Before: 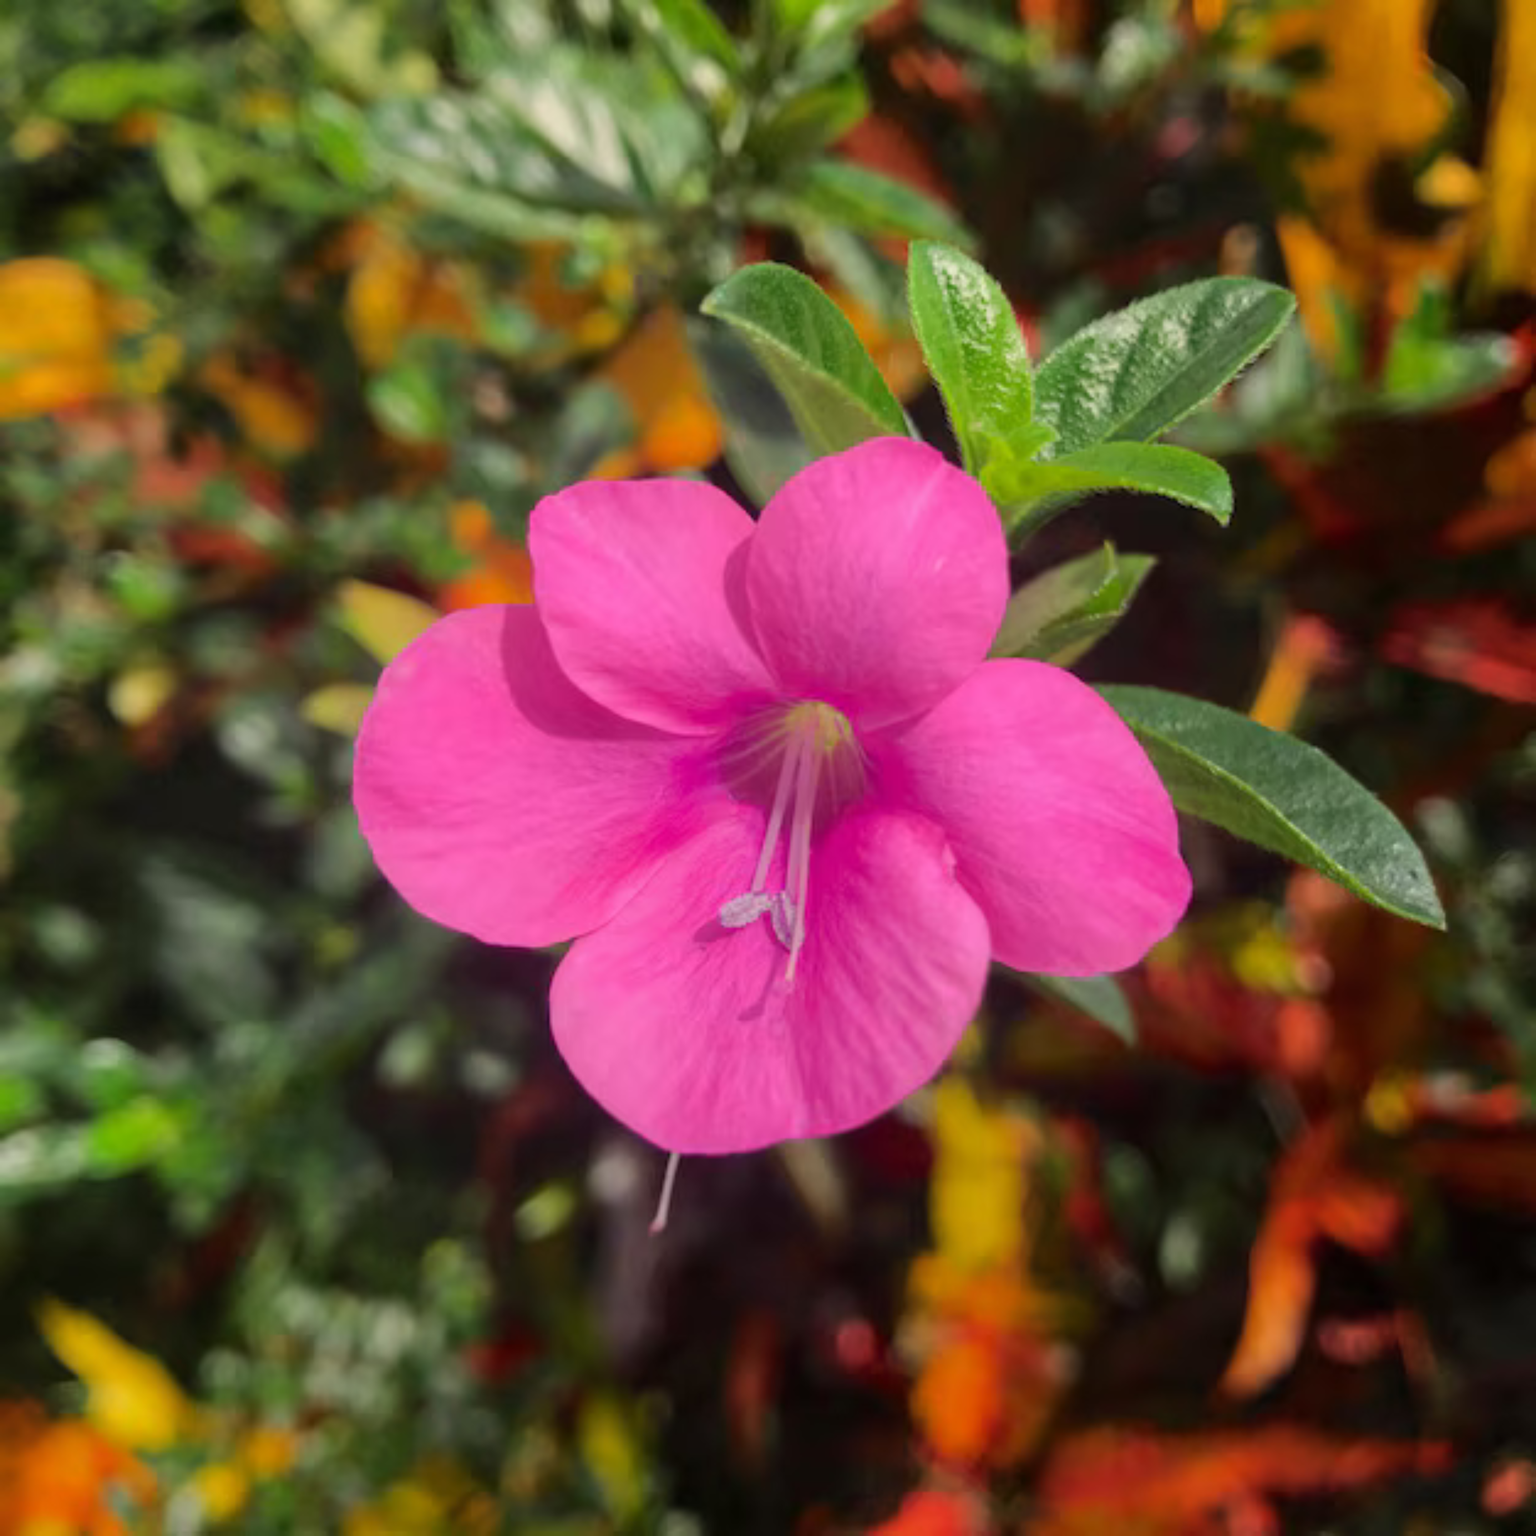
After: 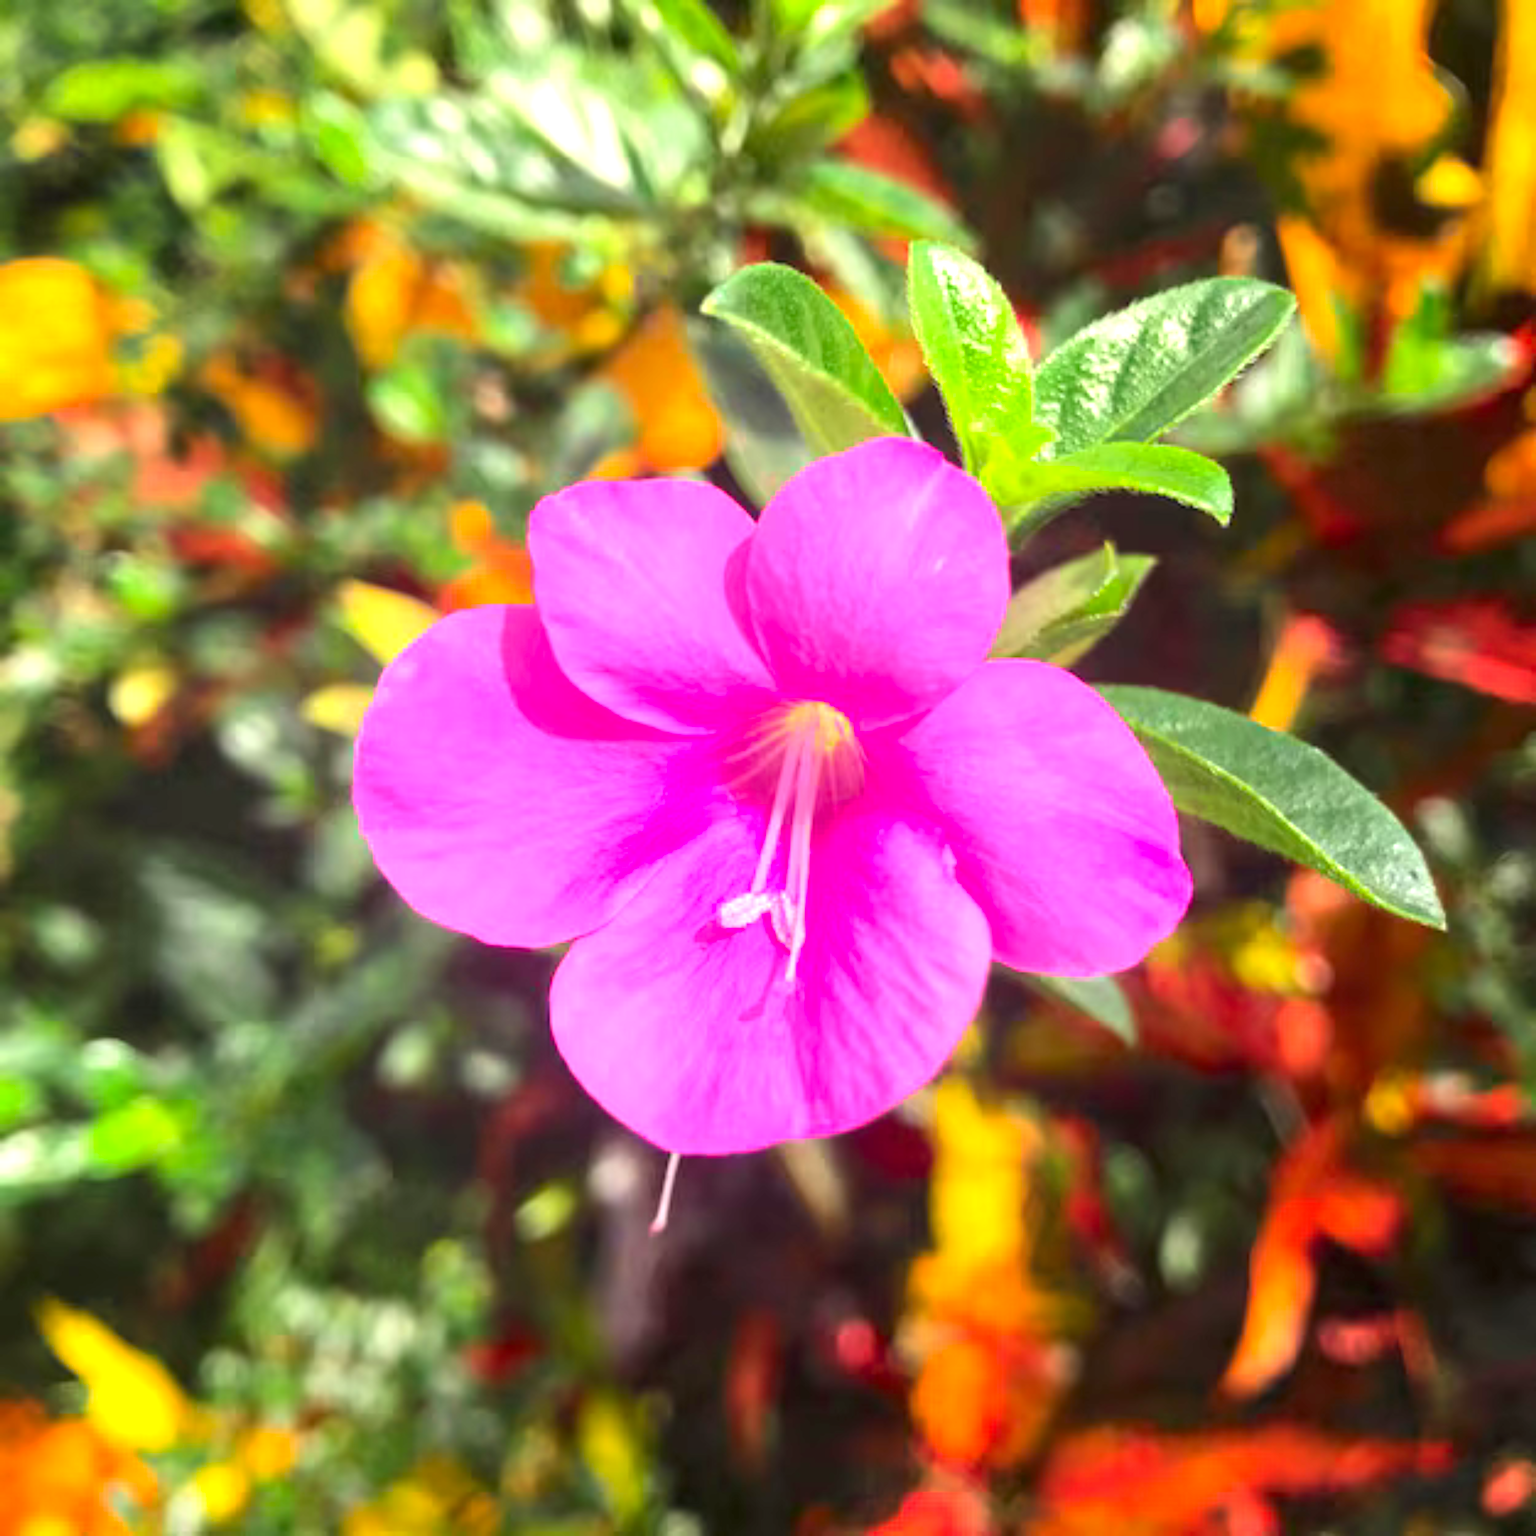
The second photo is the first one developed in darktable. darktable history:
contrast brightness saturation: saturation 0.13
exposure: black level correction 0, exposure 1.45 EV, compensate exposure bias true, compensate highlight preservation false
